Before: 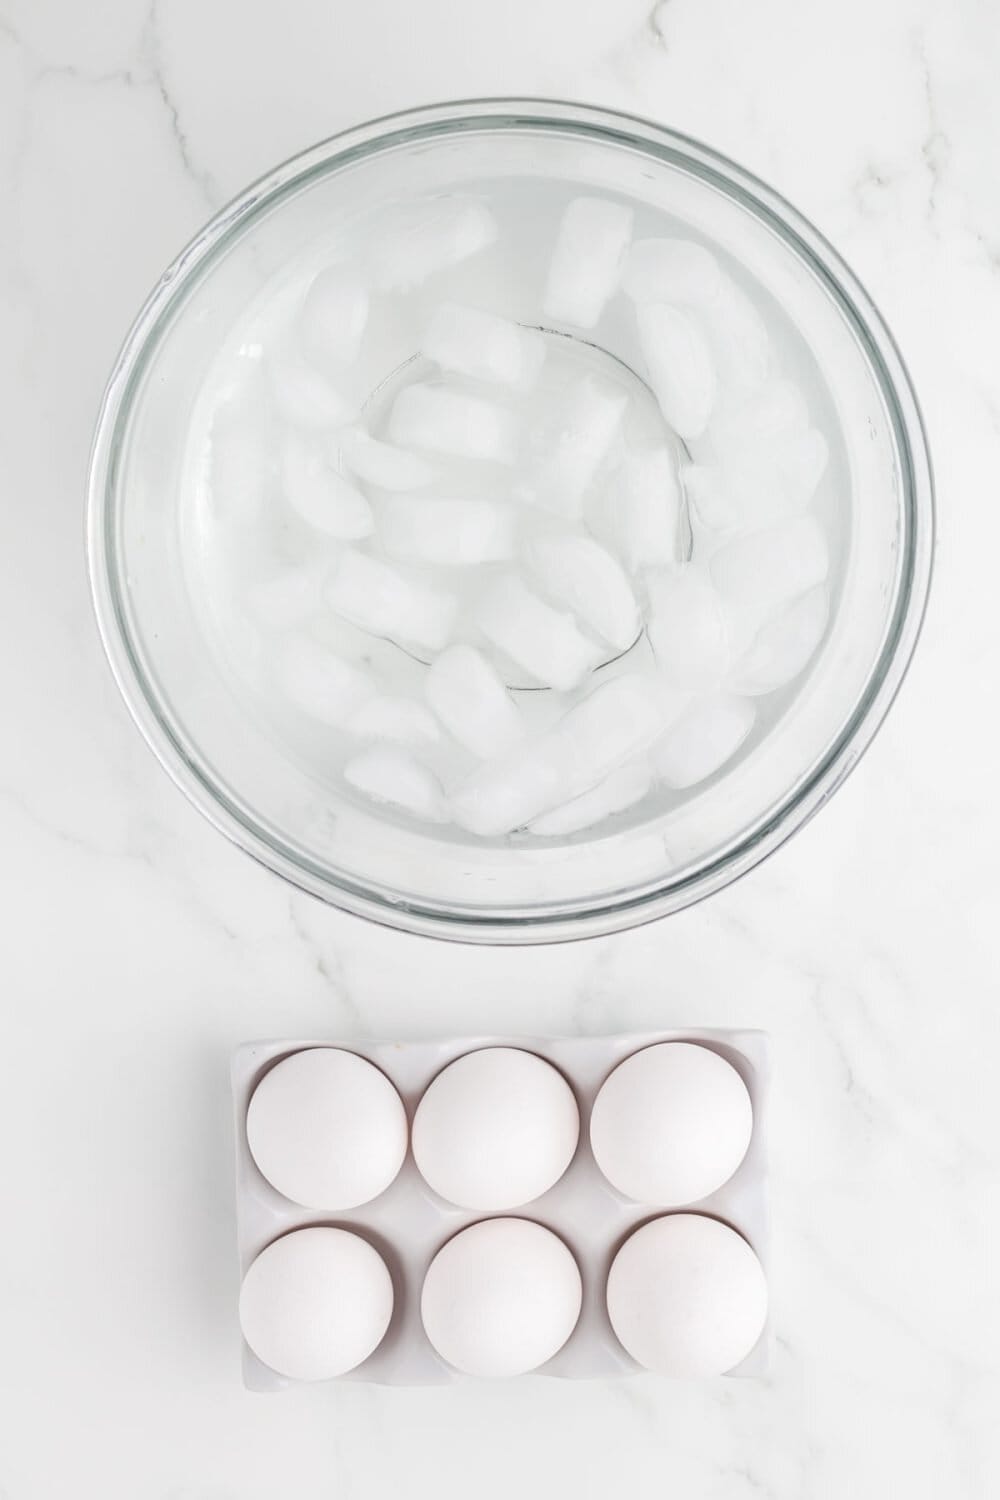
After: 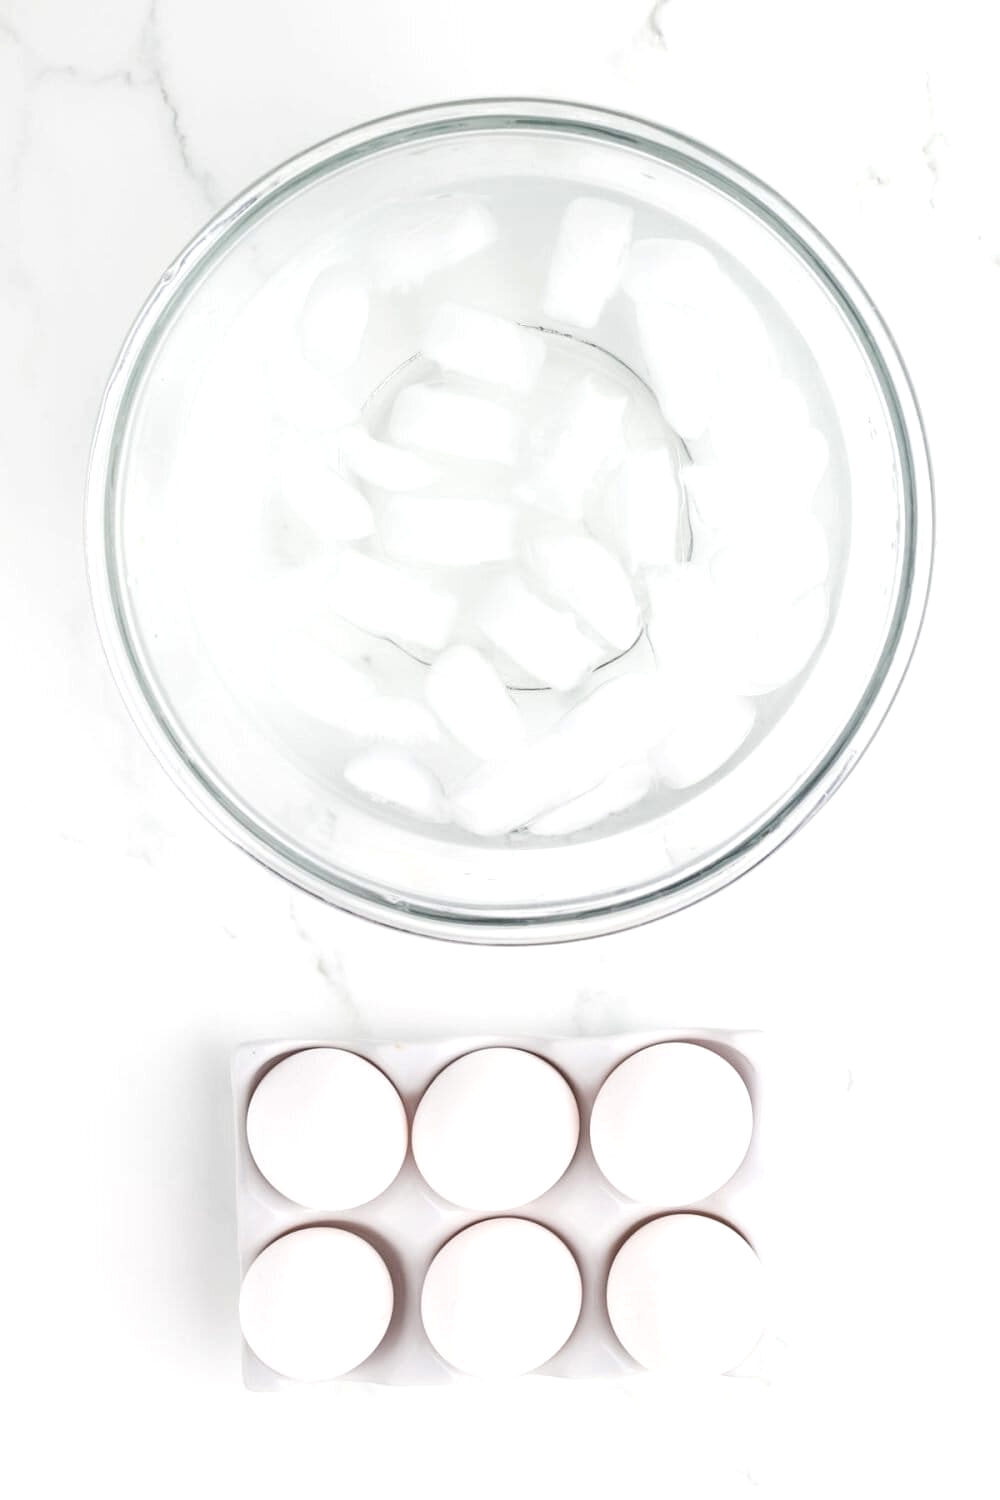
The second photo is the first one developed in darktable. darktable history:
color balance rgb: perceptual saturation grading › global saturation 20%, perceptual saturation grading › highlights -25%, perceptual saturation grading › shadows 25%
tone equalizer: -8 EV -0.417 EV, -7 EV -0.389 EV, -6 EV -0.333 EV, -5 EV -0.222 EV, -3 EV 0.222 EV, -2 EV 0.333 EV, -1 EV 0.389 EV, +0 EV 0.417 EV, edges refinement/feathering 500, mask exposure compensation -1.57 EV, preserve details no
